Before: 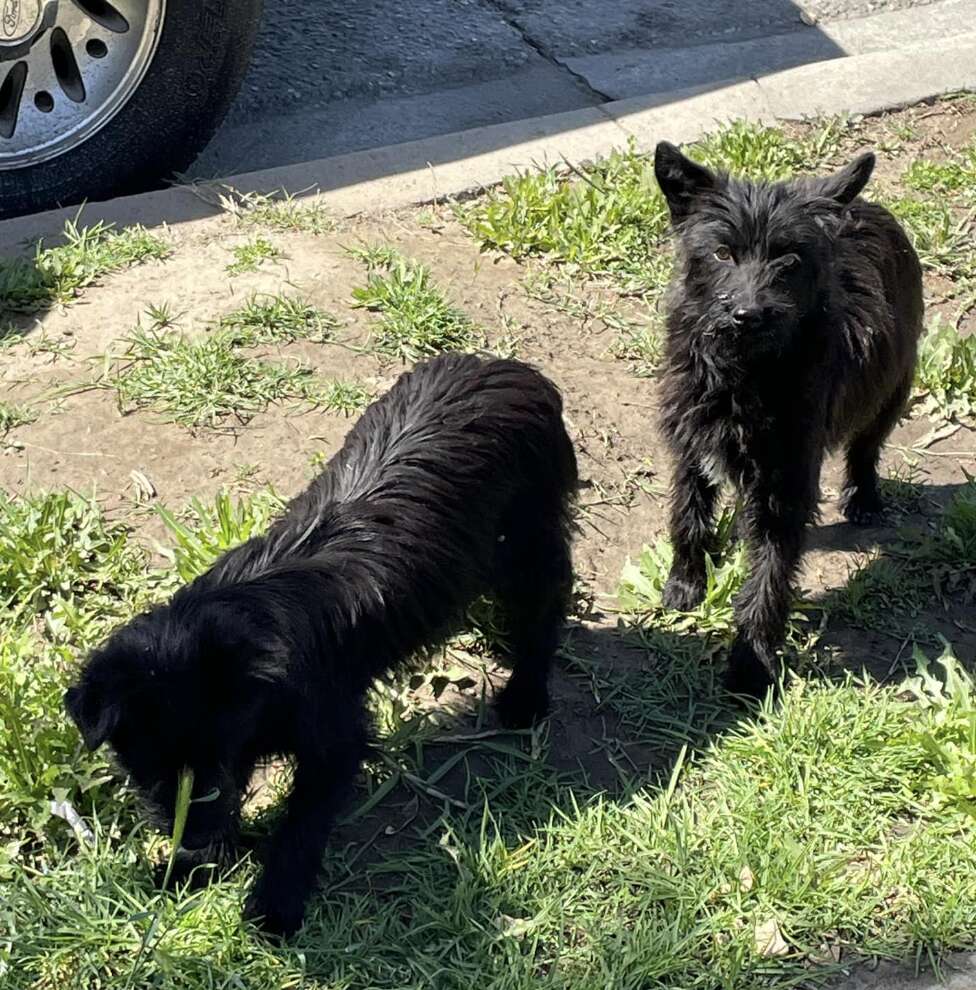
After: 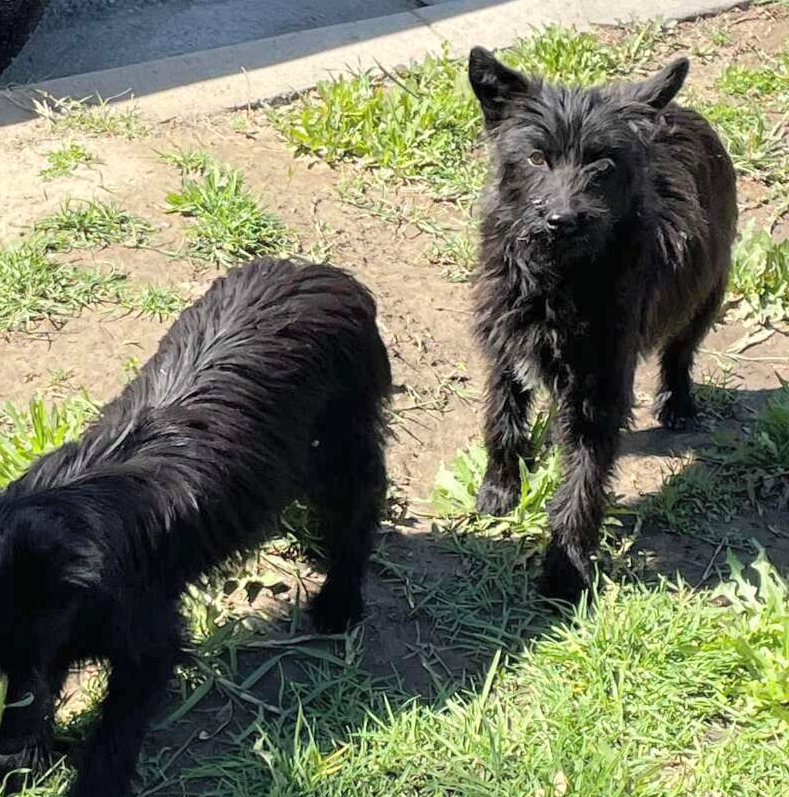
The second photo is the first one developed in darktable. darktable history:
crop: left 19.157%, top 9.695%, right 0.001%, bottom 9.756%
contrast brightness saturation: brightness 0.14
